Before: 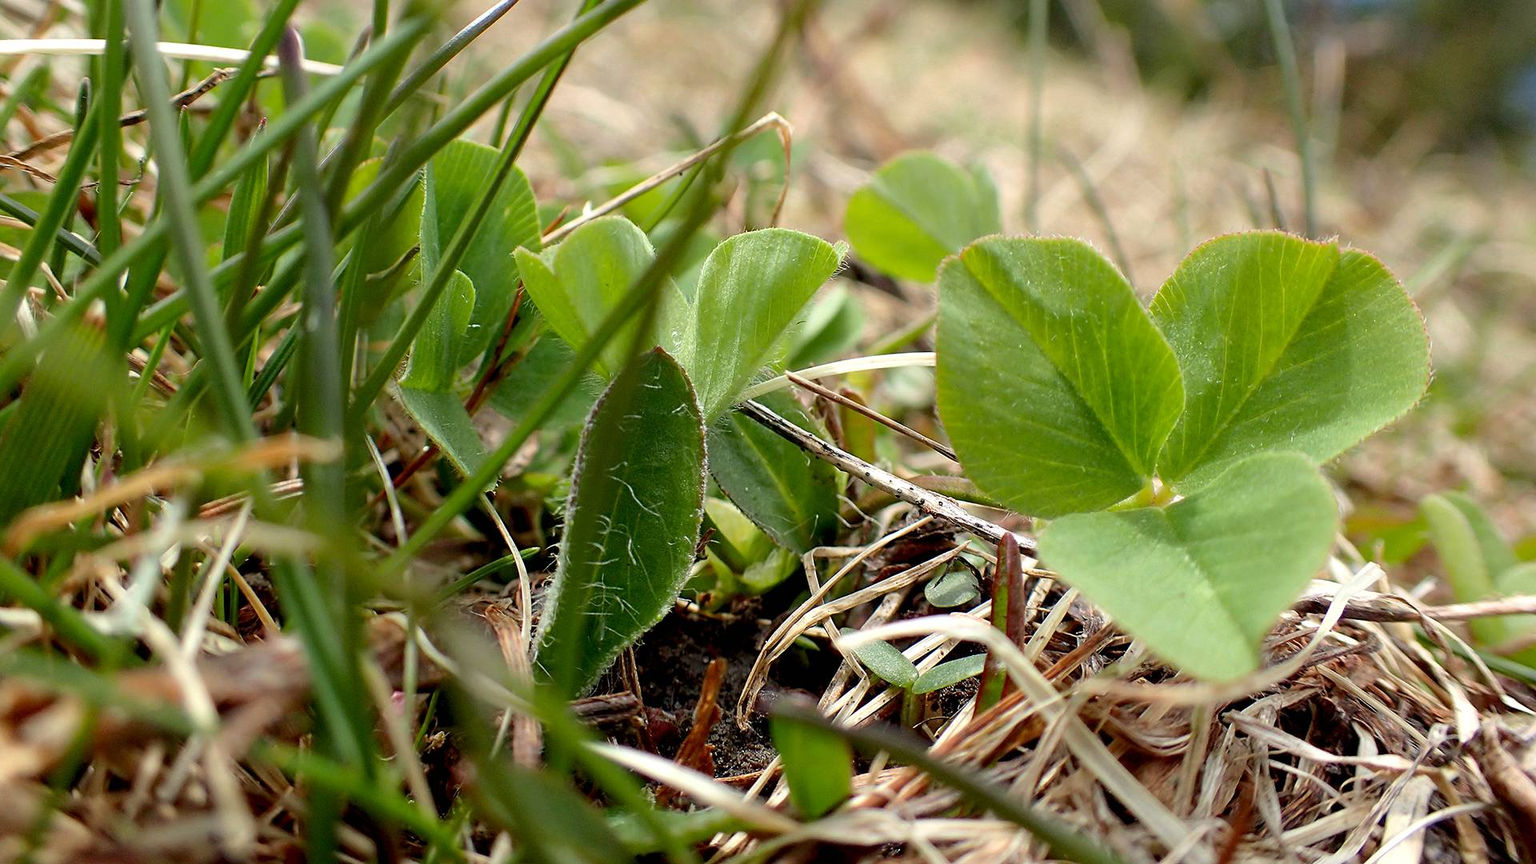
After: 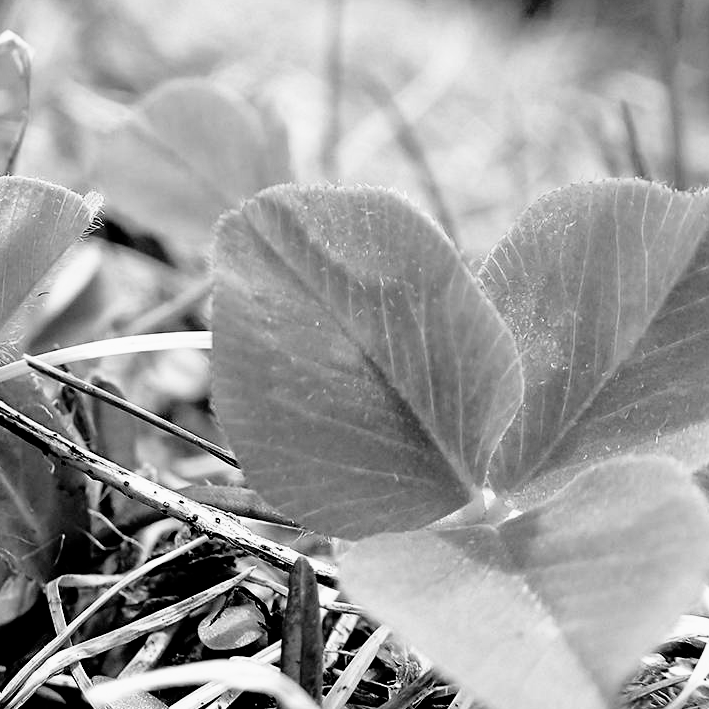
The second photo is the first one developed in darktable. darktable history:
crop and rotate: left 49.936%, top 10.094%, right 13.136%, bottom 24.256%
filmic rgb: black relative exposure -3.64 EV, white relative exposure 2.44 EV, hardness 3.29
monochrome: a 32, b 64, size 2.3
